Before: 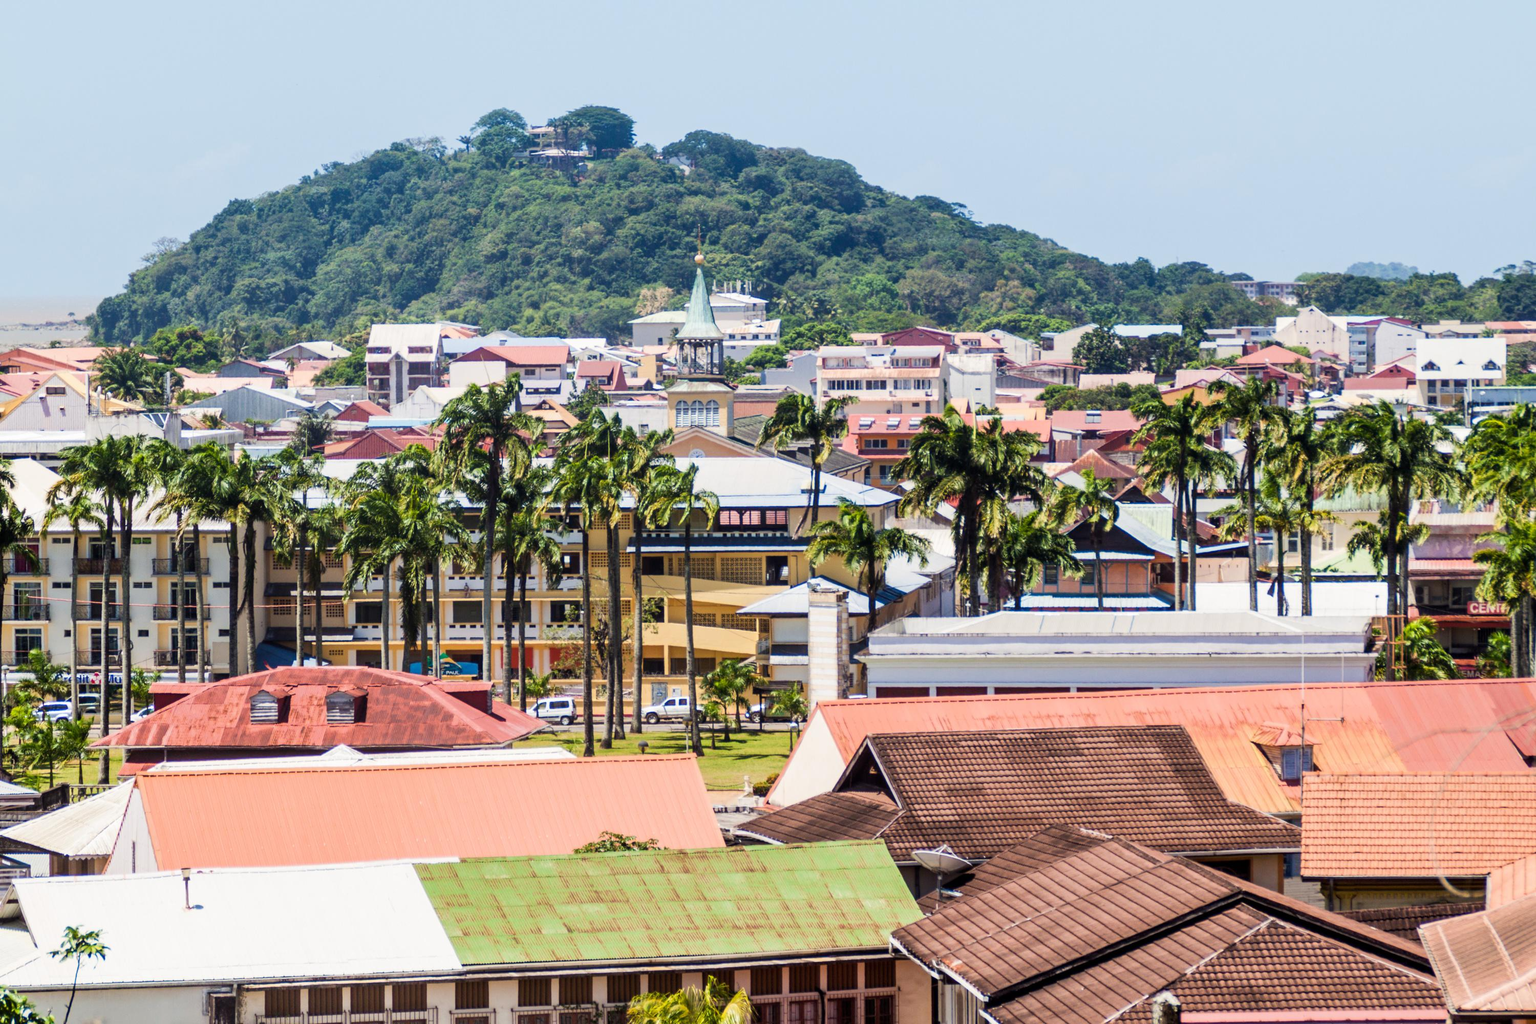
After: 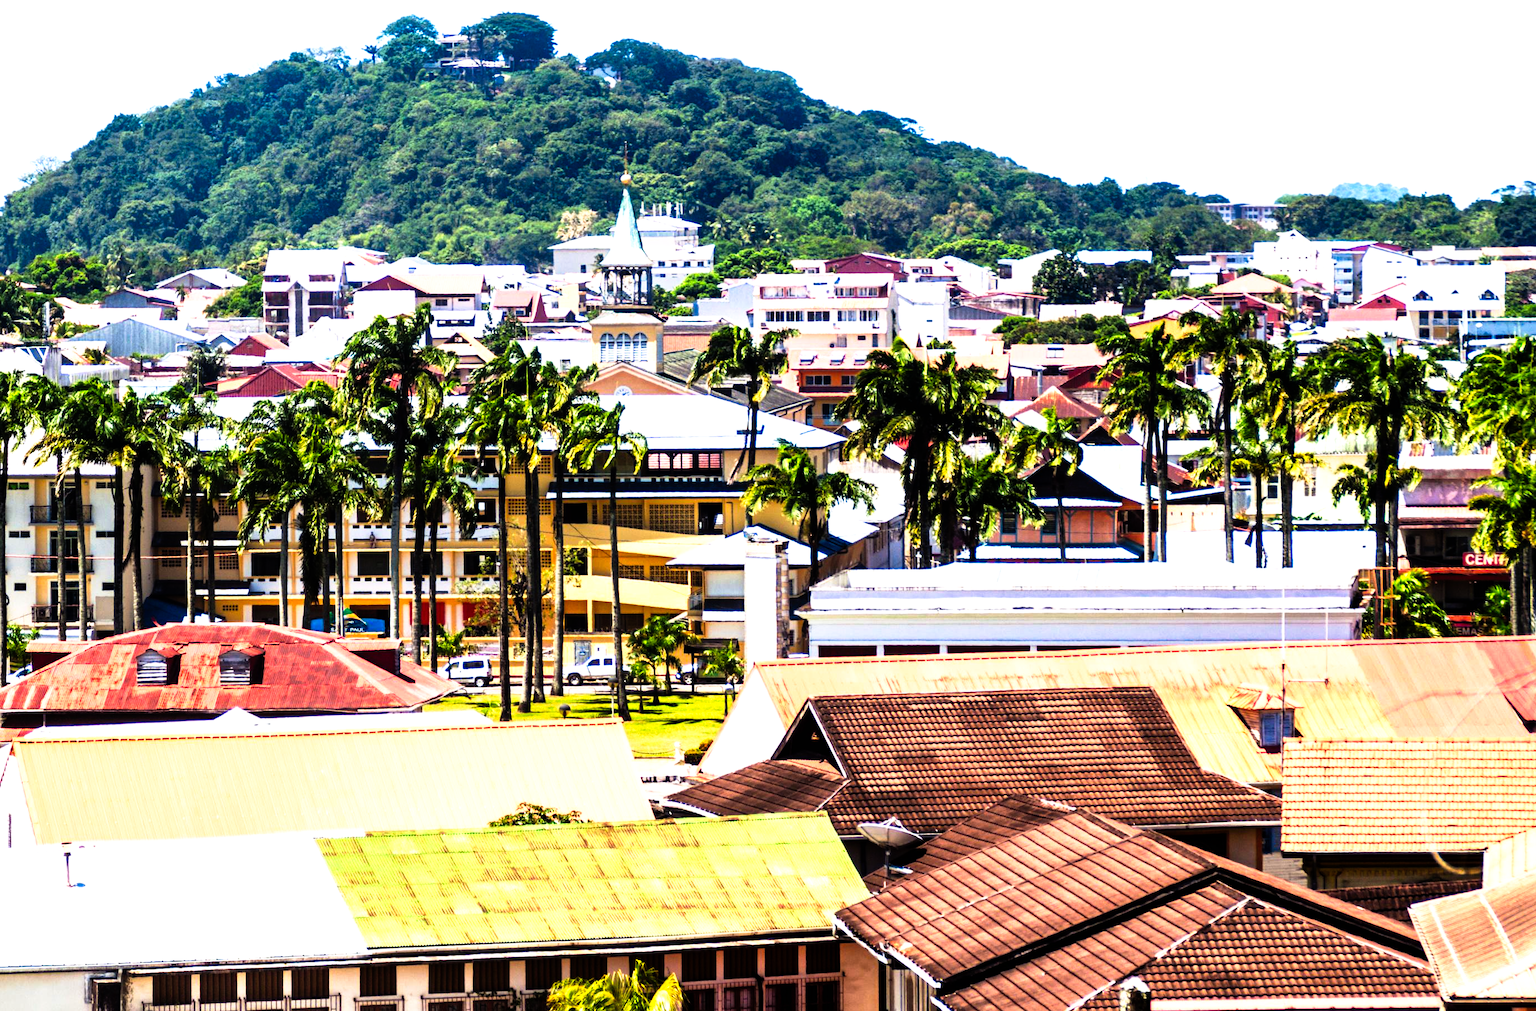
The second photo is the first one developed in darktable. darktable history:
tone equalizer: -8 EV -0.389 EV, -7 EV -0.417 EV, -6 EV -0.341 EV, -5 EV -0.223 EV, -3 EV 0.212 EV, -2 EV 0.362 EV, -1 EV 0.372 EV, +0 EV 0.434 EV
tone curve: curves: ch0 [(0, 0) (0.003, 0.001) (0.011, 0.002) (0.025, 0.002) (0.044, 0.006) (0.069, 0.01) (0.1, 0.017) (0.136, 0.023) (0.177, 0.038) (0.224, 0.066) (0.277, 0.118) (0.335, 0.185) (0.399, 0.264) (0.468, 0.365) (0.543, 0.475) (0.623, 0.606) (0.709, 0.759) (0.801, 0.923) (0.898, 0.999) (1, 1)], preserve colors none
crop and rotate: left 8.173%, top 9.298%
